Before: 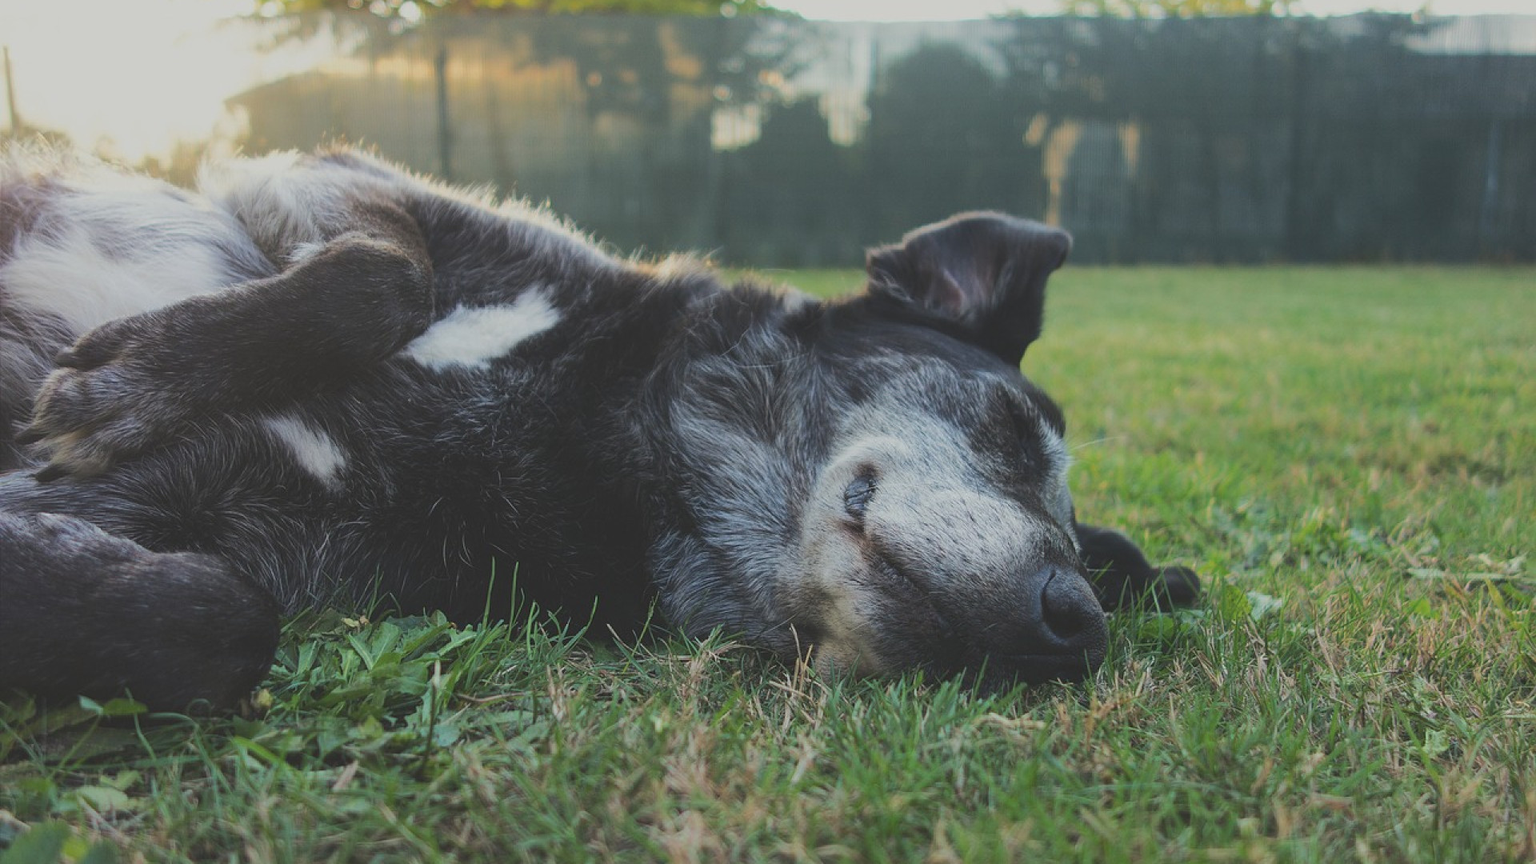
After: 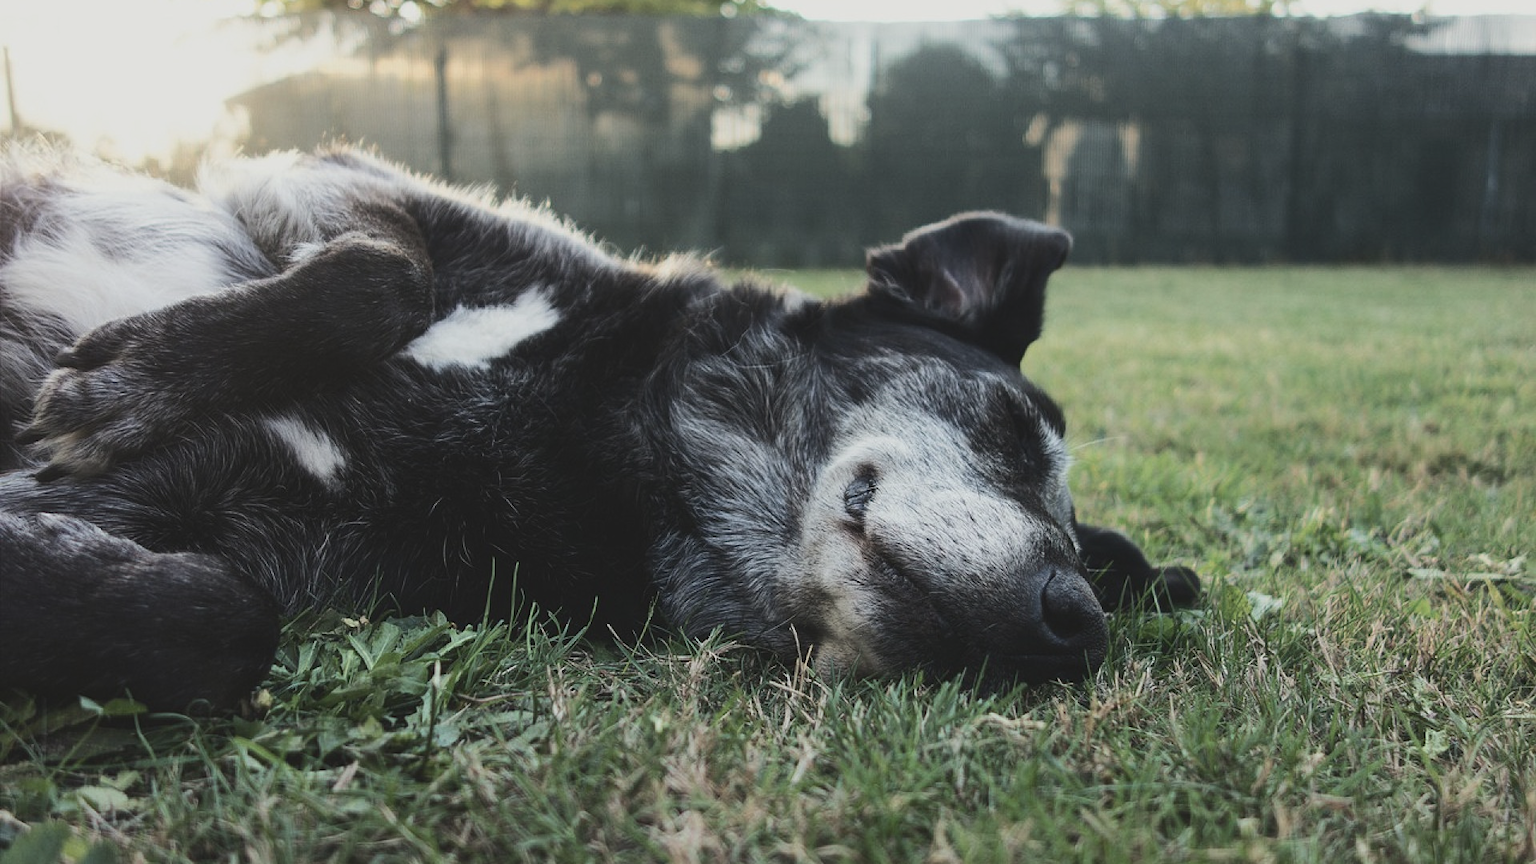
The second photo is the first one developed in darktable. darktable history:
contrast brightness saturation: contrast 0.251, saturation -0.31
